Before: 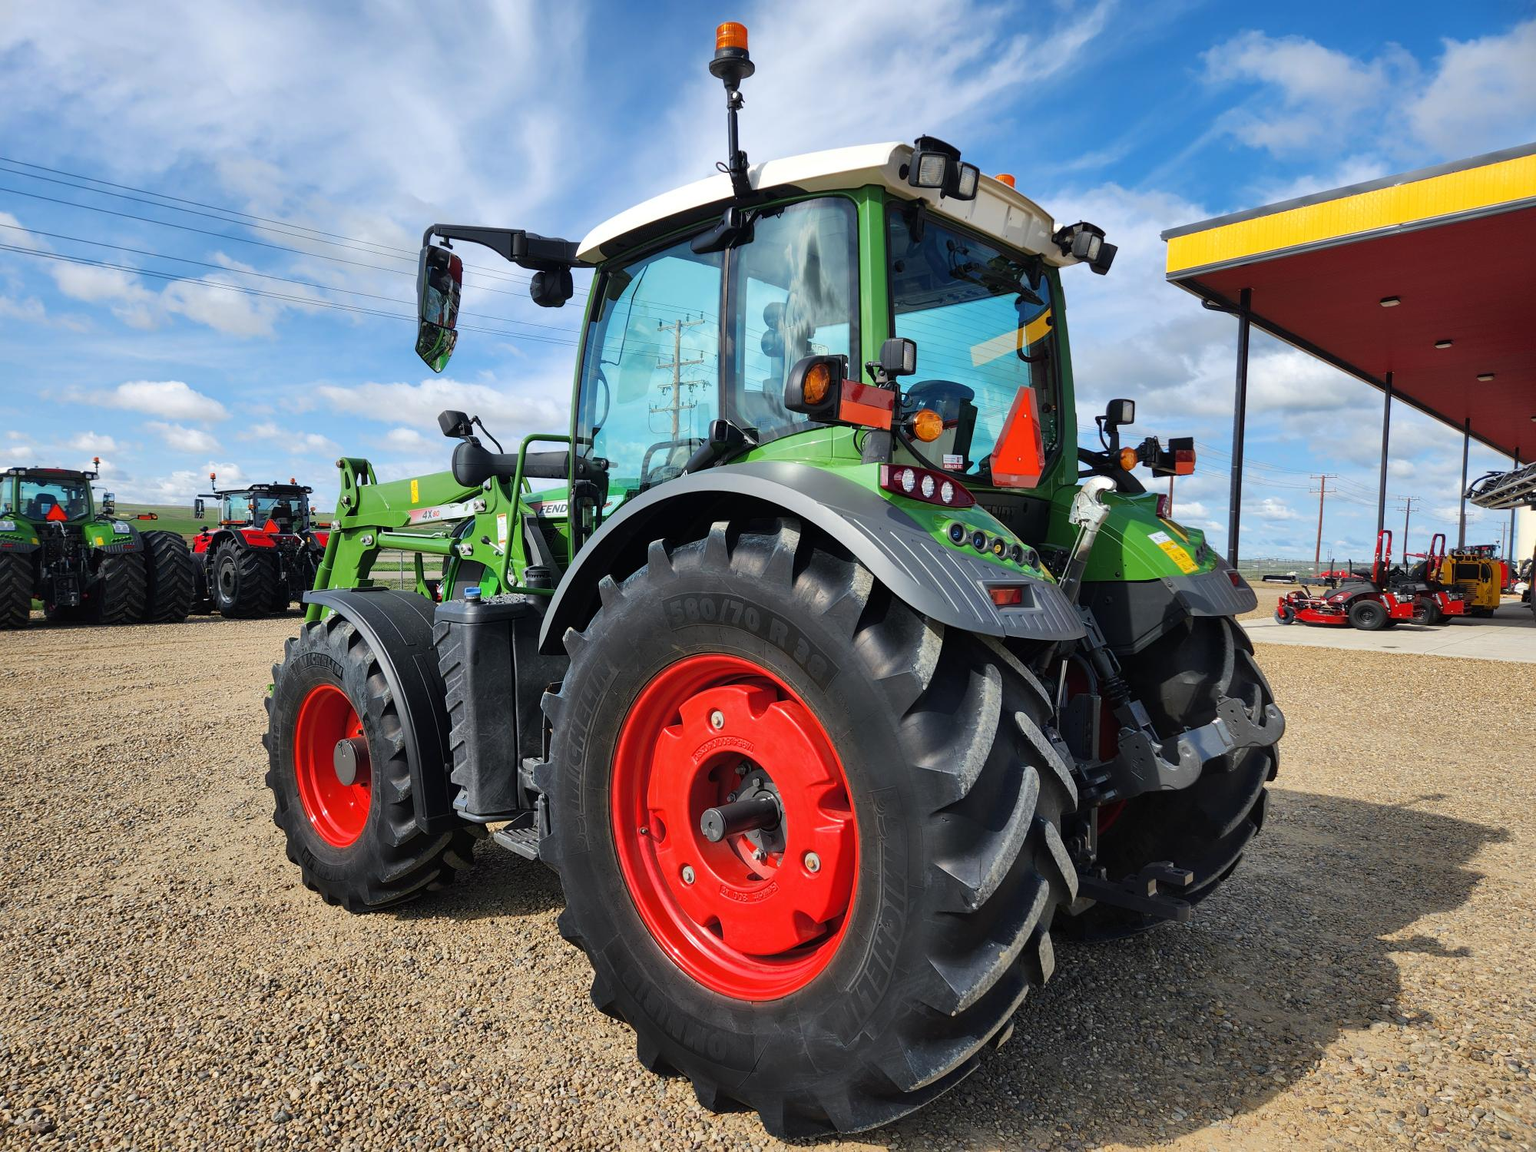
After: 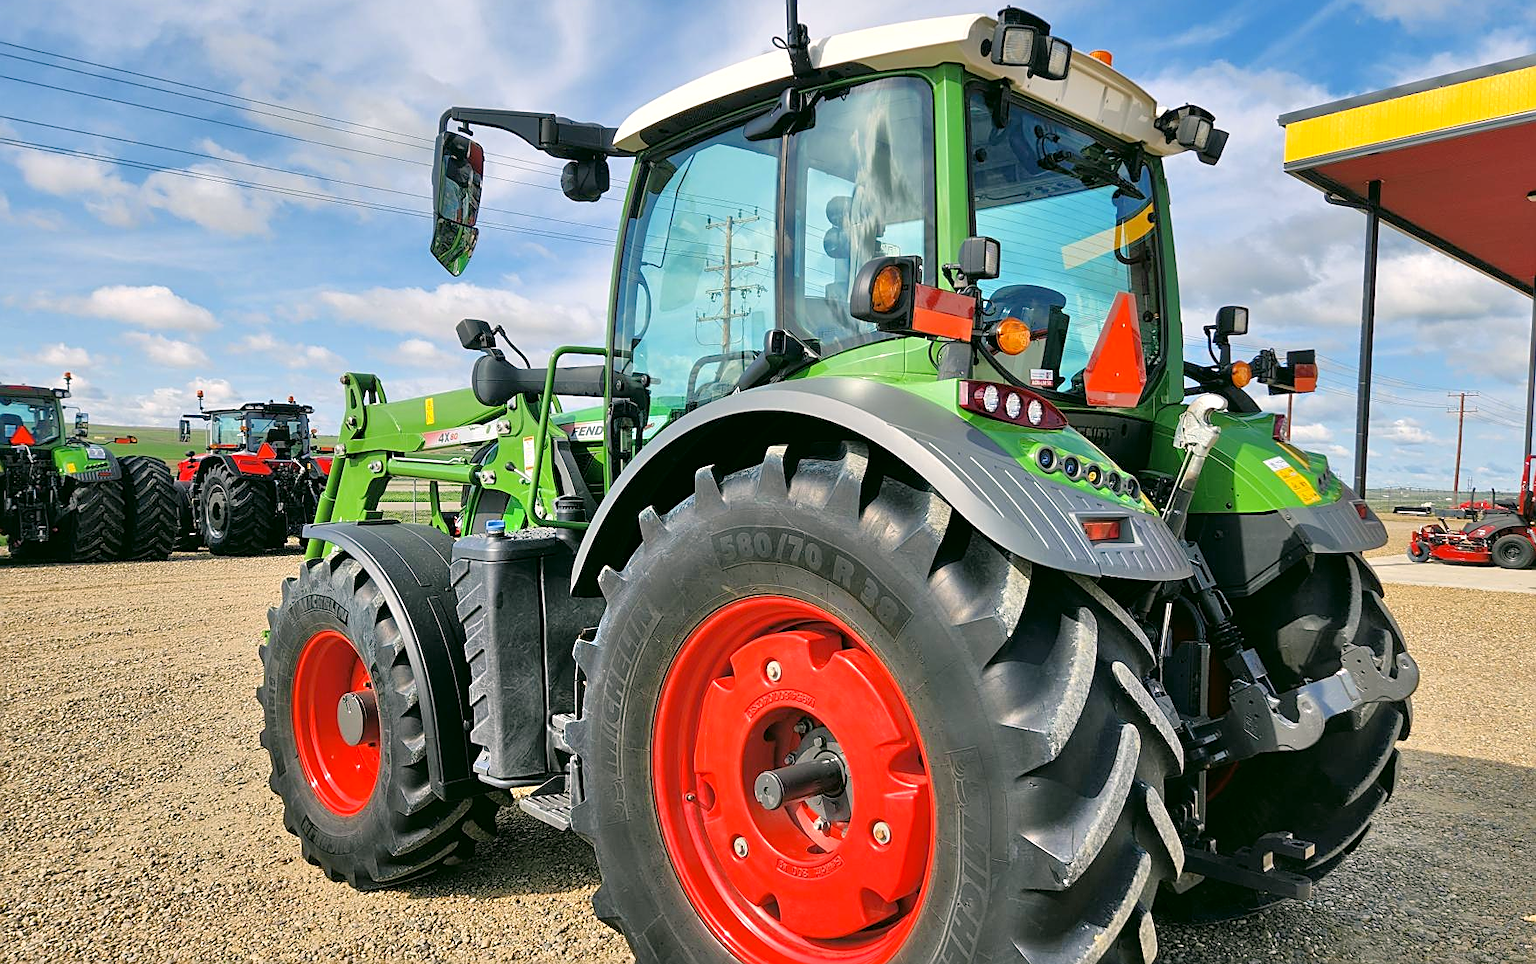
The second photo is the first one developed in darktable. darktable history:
sharpen: on, module defaults
color correction: highlights a* 4.02, highlights b* 4.98, shadows a* -7.55, shadows b* 4.98
crop and rotate: left 2.425%, top 11.305%, right 9.6%, bottom 15.08%
tone equalizer: -7 EV 0.15 EV, -6 EV 0.6 EV, -5 EV 1.15 EV, -4 EV 1.33 EV, -3 EV 1.15 EV, -2 EV 0.6 EV, -1 EV 0.15 EV, mask exposure compensation -0.5 EV
